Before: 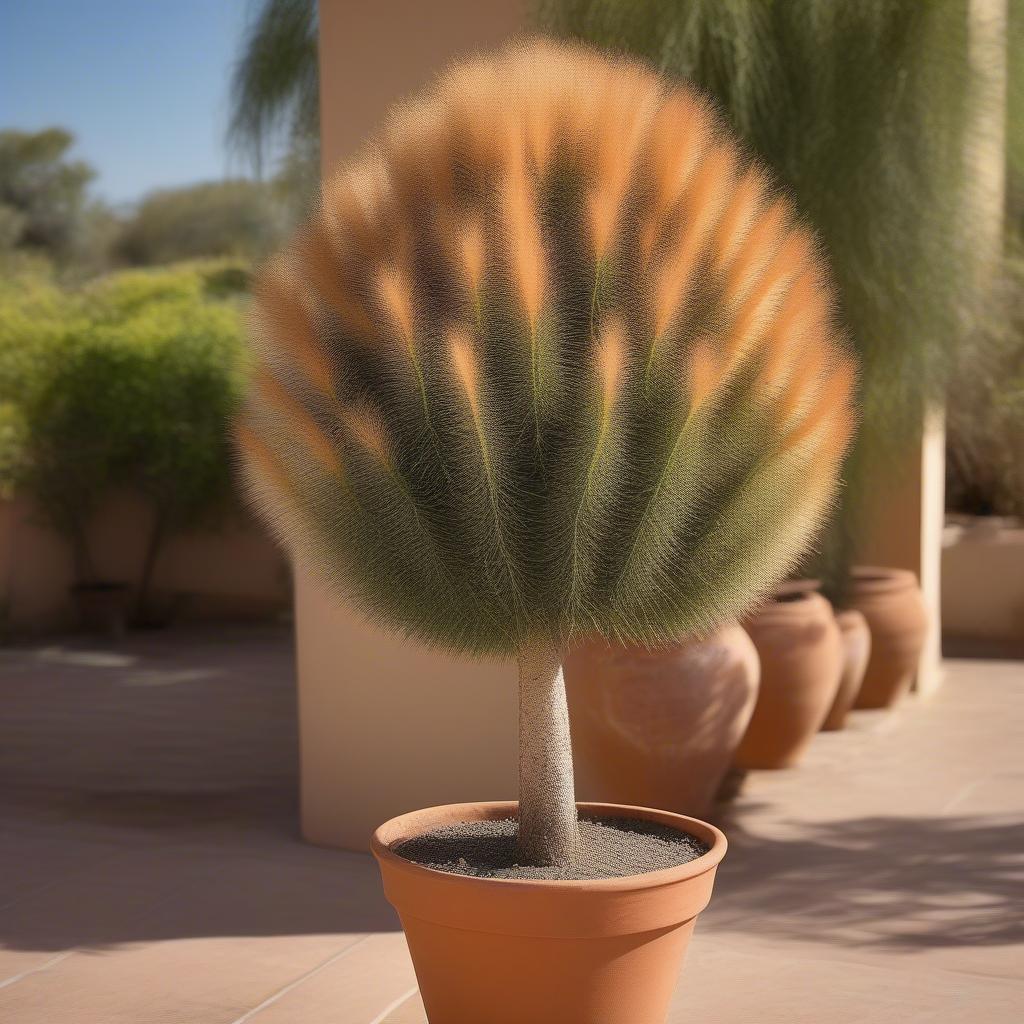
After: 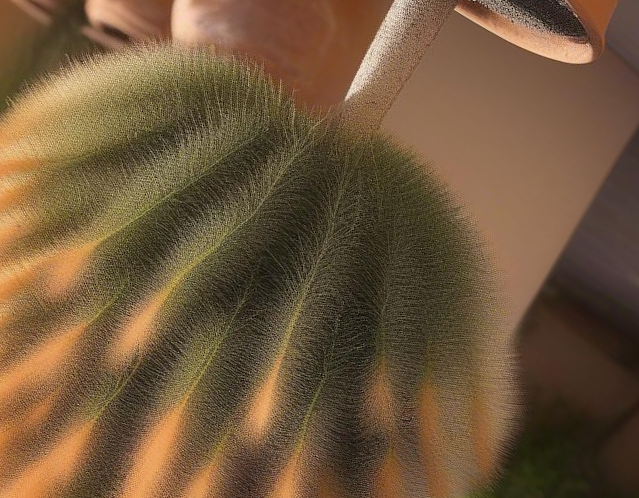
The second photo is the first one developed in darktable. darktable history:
crop and rotate: angle 147.18°, left 9.198%, top 15.568%, right 4.424%, bottom 17.112%
